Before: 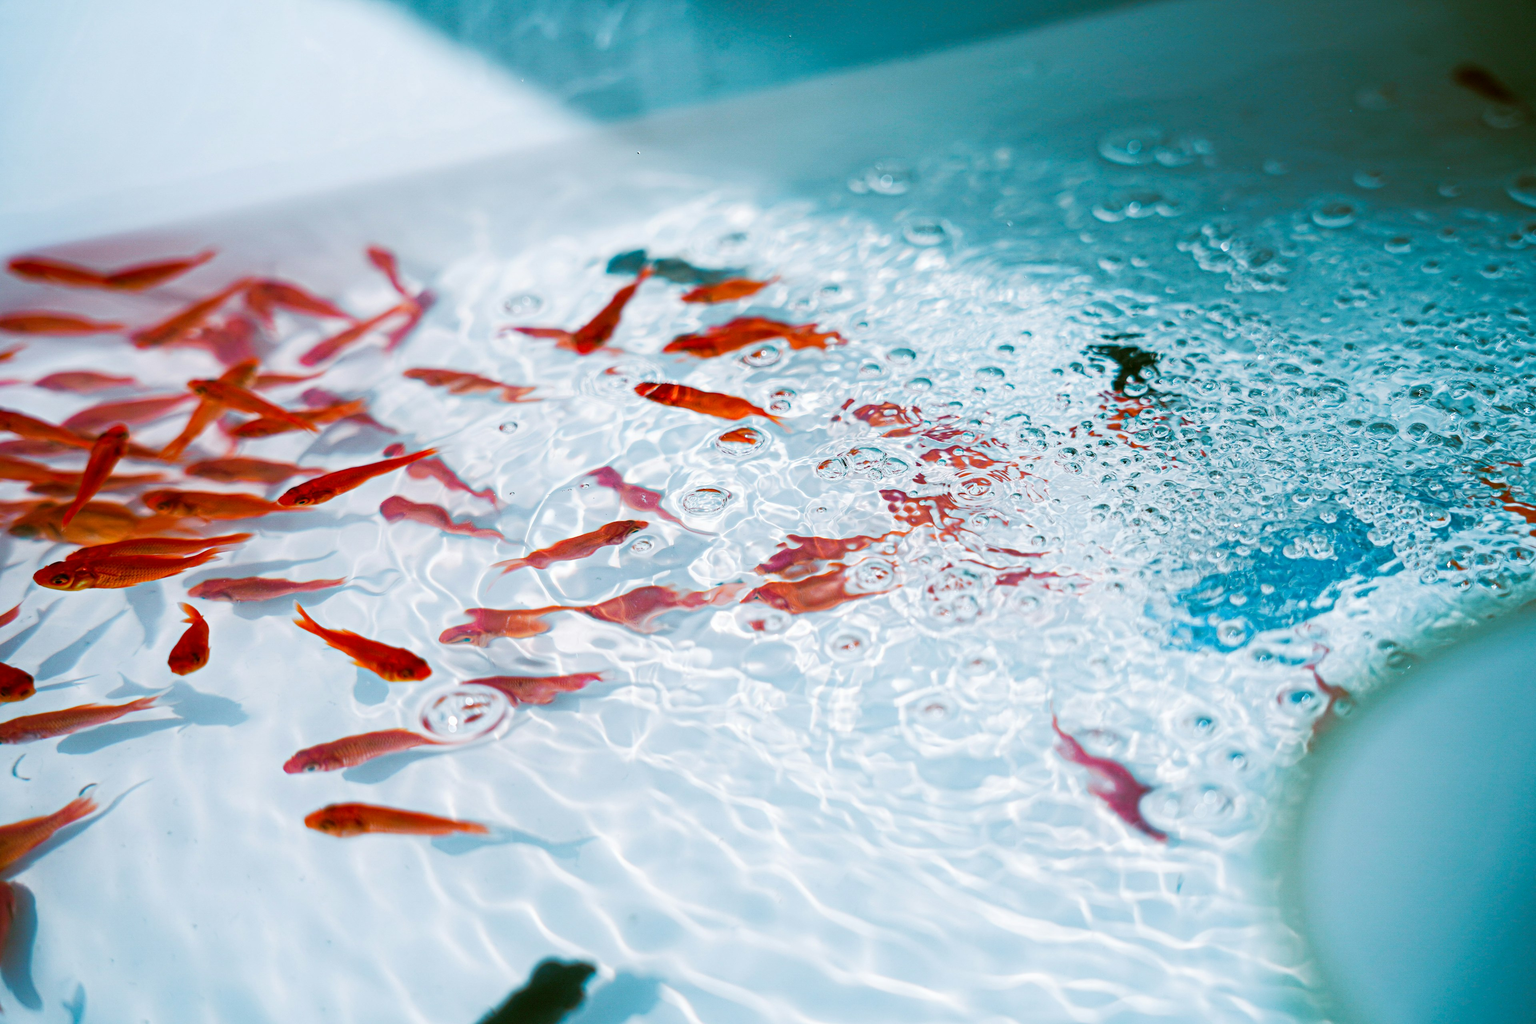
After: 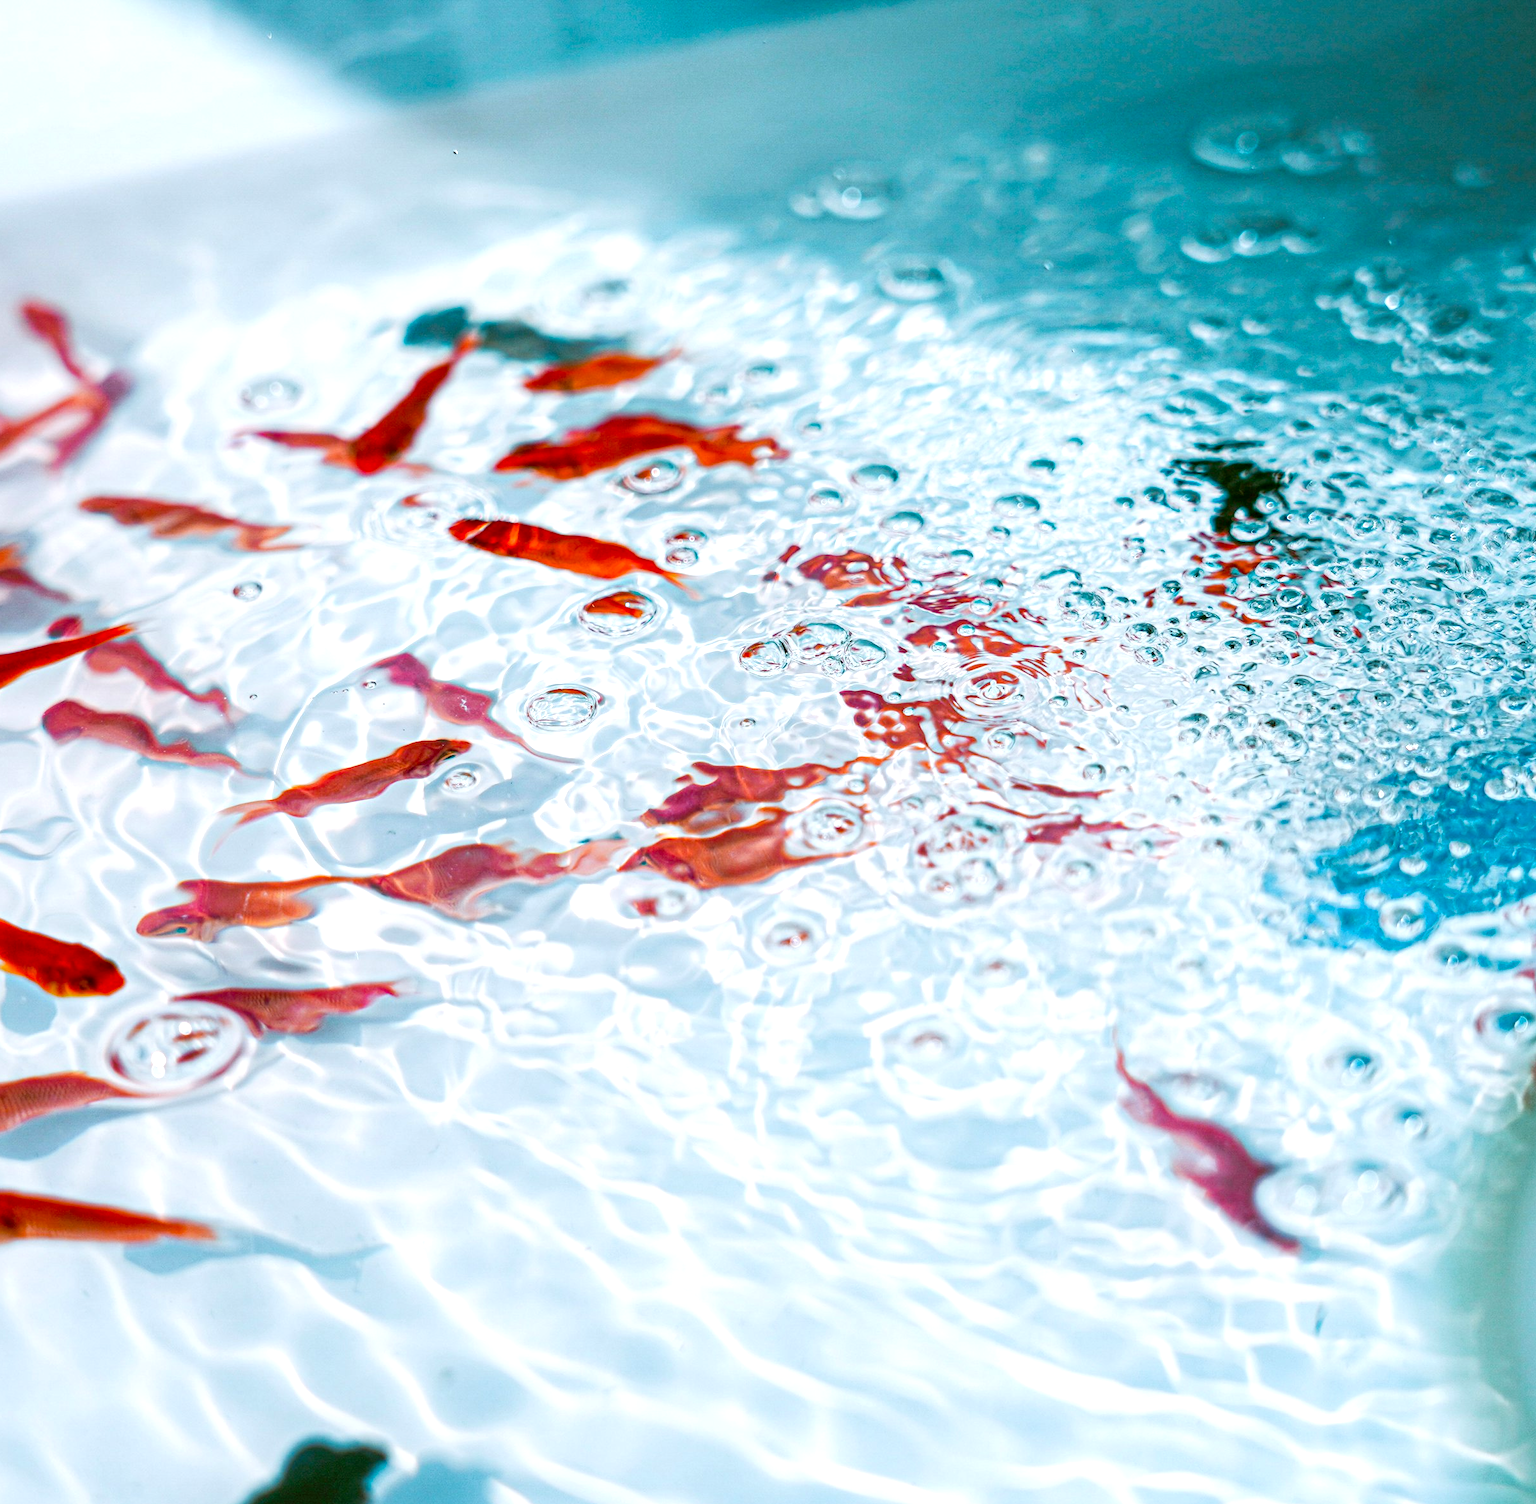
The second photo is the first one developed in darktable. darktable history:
exposure: black level correction 0.005, exposure 0.284 EV, compensate exposure bias true, compensate highlight preservation false
crop and rotate: left 23.041%, top 5.647%, right 14.333%, bottom 2.332%
contrast brightness saturation: contrast 0.037, saturation 0.073
local contrast: on, module defaults
